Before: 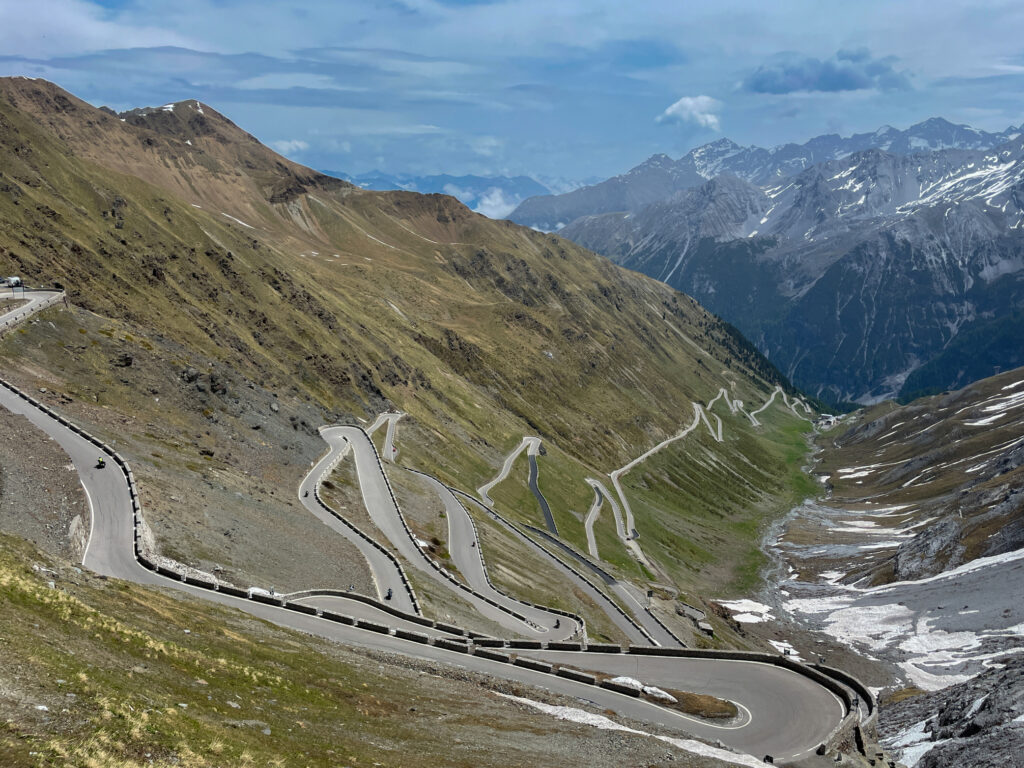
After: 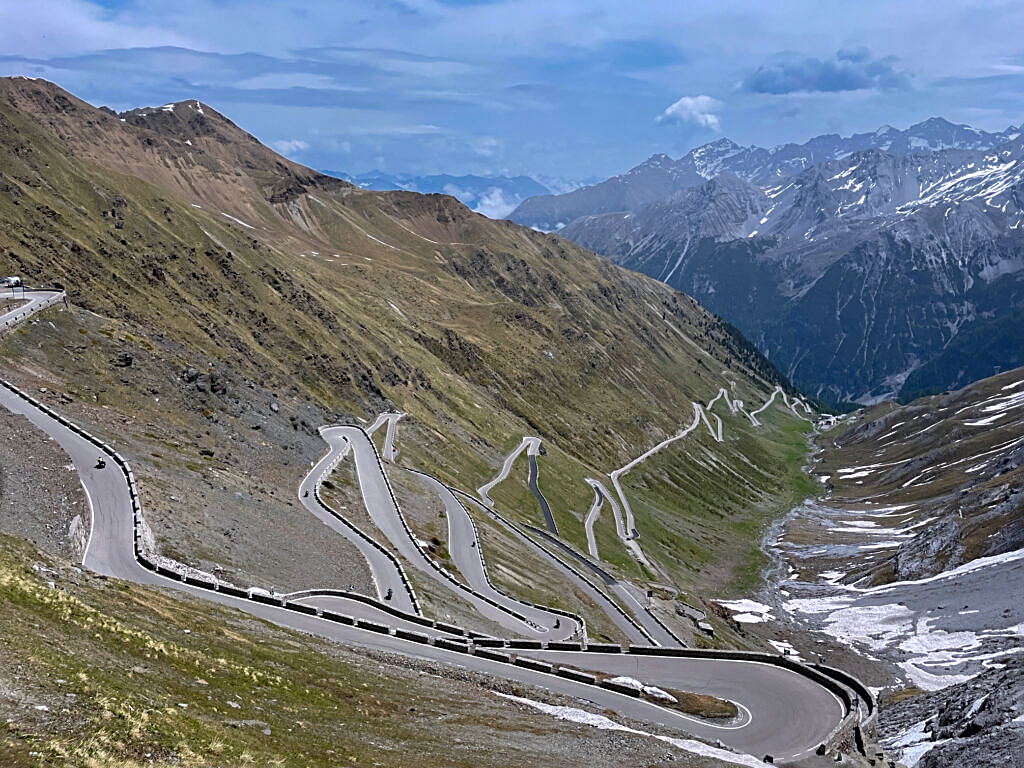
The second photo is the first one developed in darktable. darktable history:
white balance: red 1.004, blue 1.096
sharpen: amount 0.75
